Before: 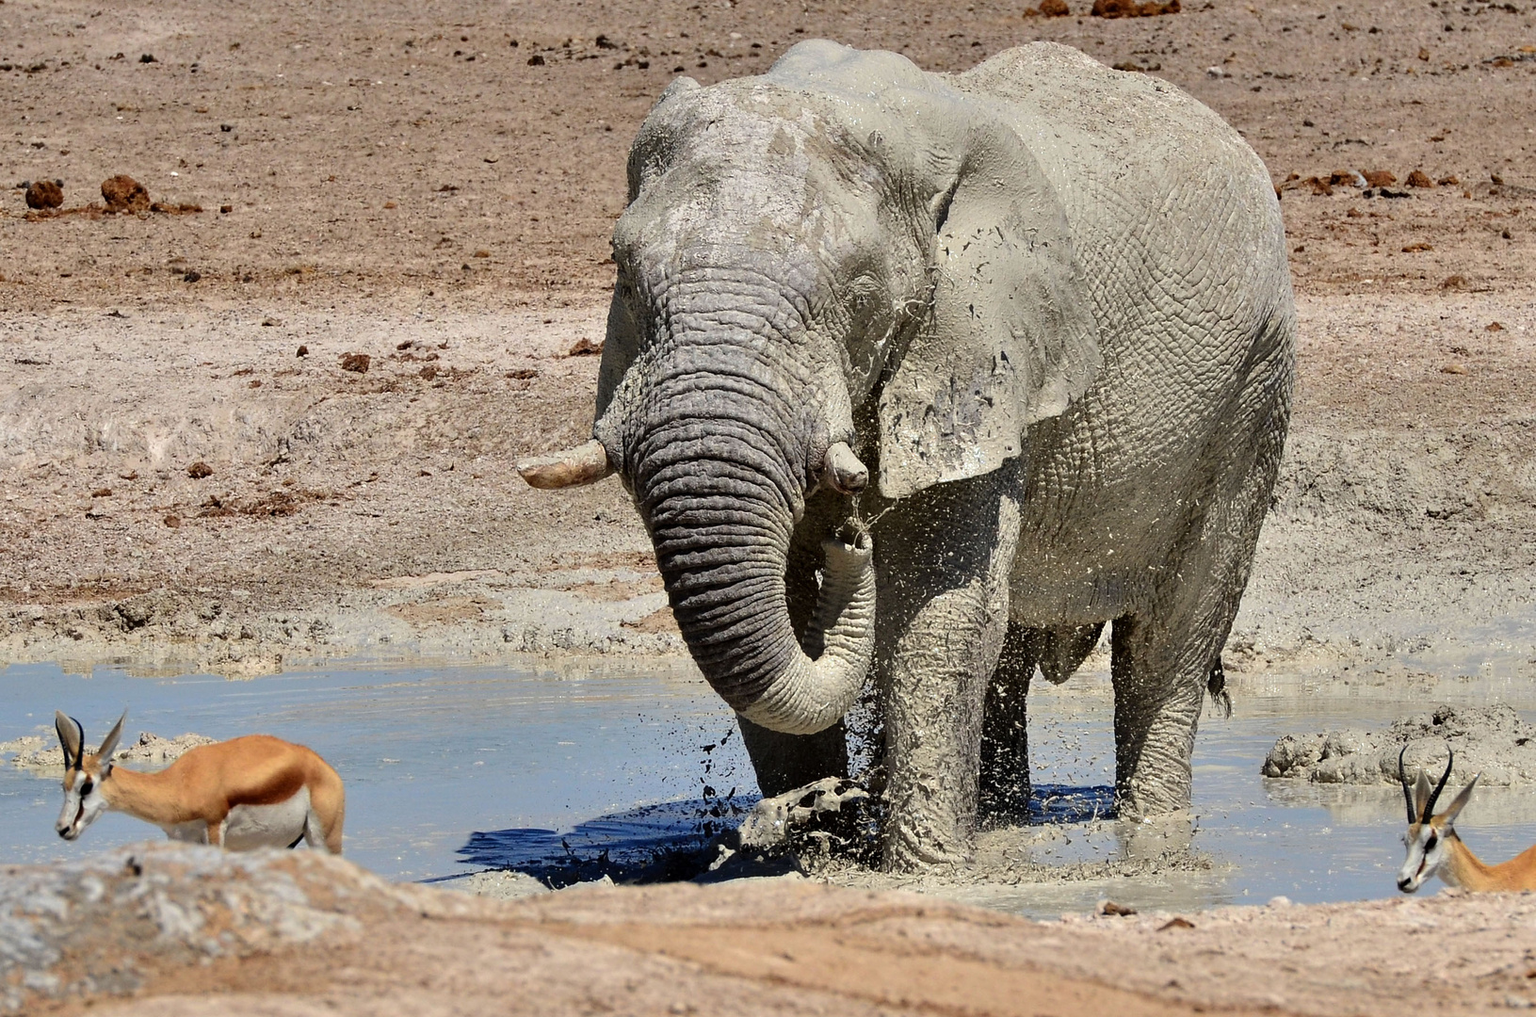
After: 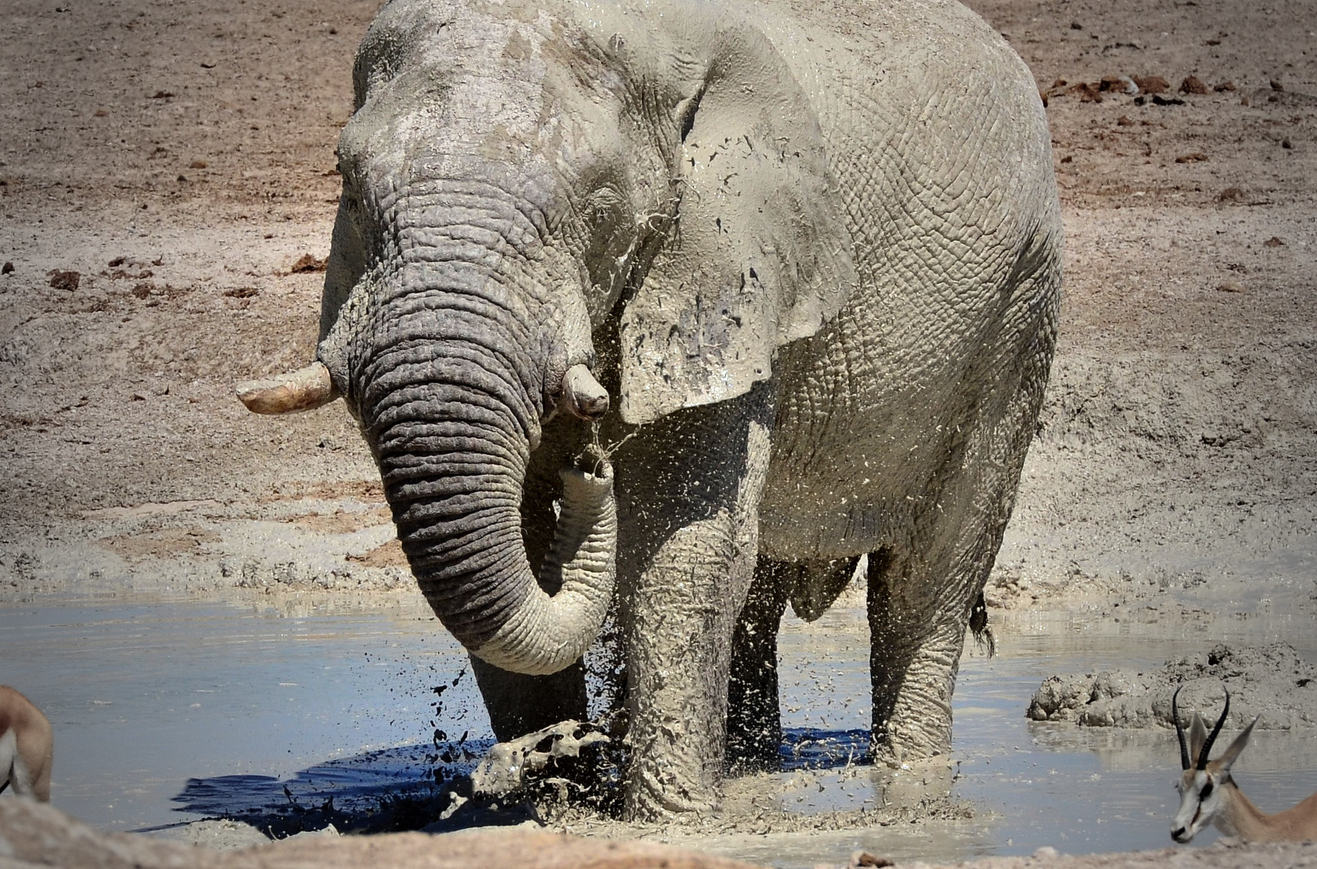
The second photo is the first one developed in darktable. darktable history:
crop: left 19.21%, top 9.768%, right 0%, bottom 9.754%
vignetting: fall-off start 64.64%, width/height ratio 0.883
